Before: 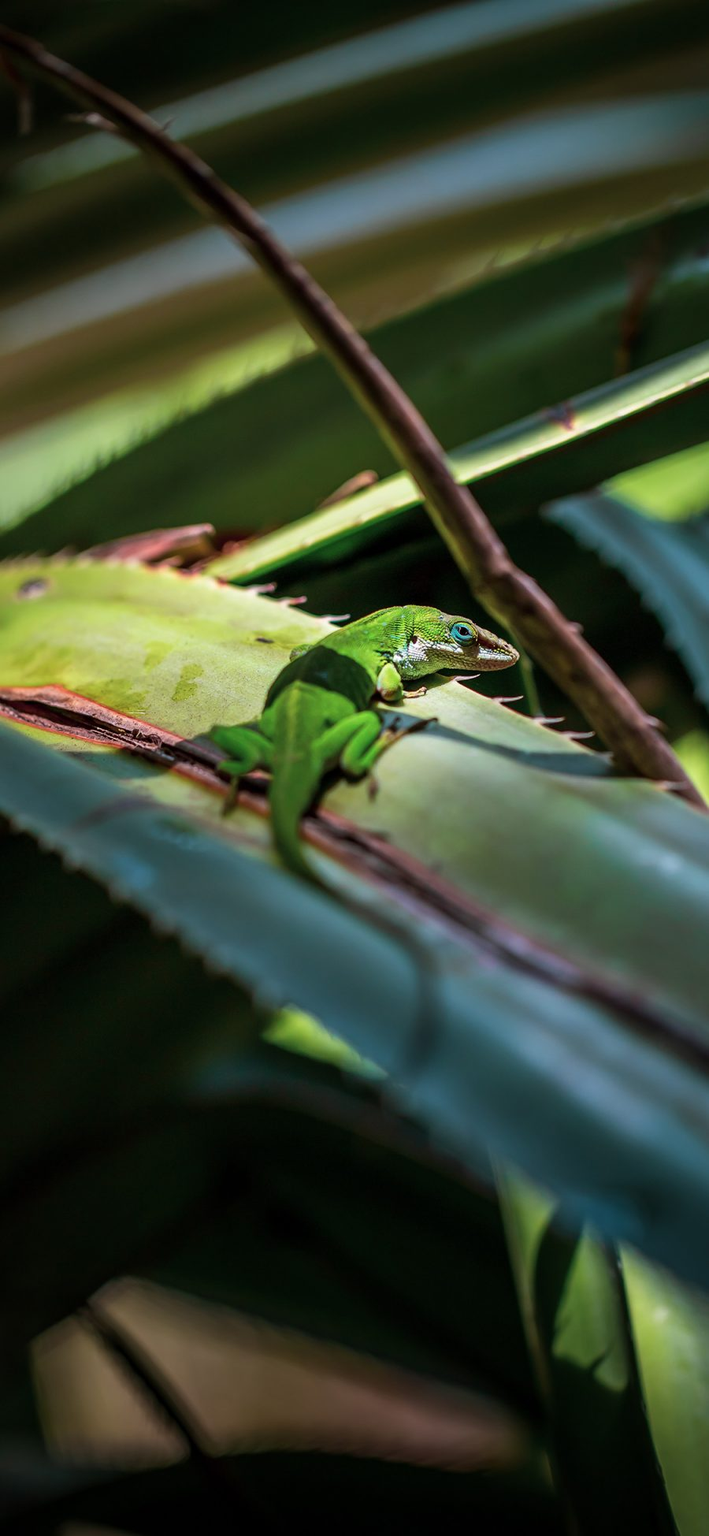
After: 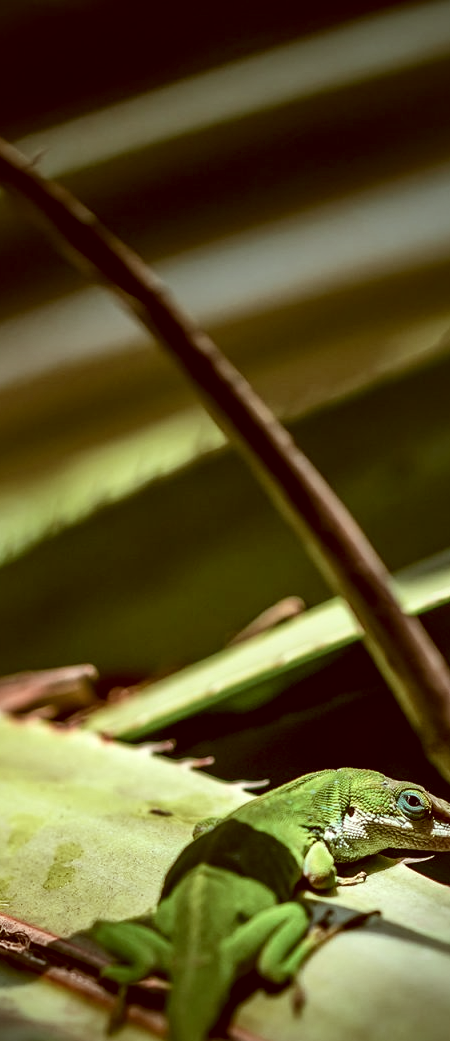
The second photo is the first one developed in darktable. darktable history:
local contrast: mode bilateral grid, contrast 25, coarseness 60, detail 151%, midtone range 0.2
crop: left 19.494%, right 30.481%, bottom 46.539%
contrast brightness saturation: contrast 0.1, saturation -0.366
color correction: highlights a* -5.48, highlights b* 9.8, shadows a* 9.47, shadows b* 24.82
